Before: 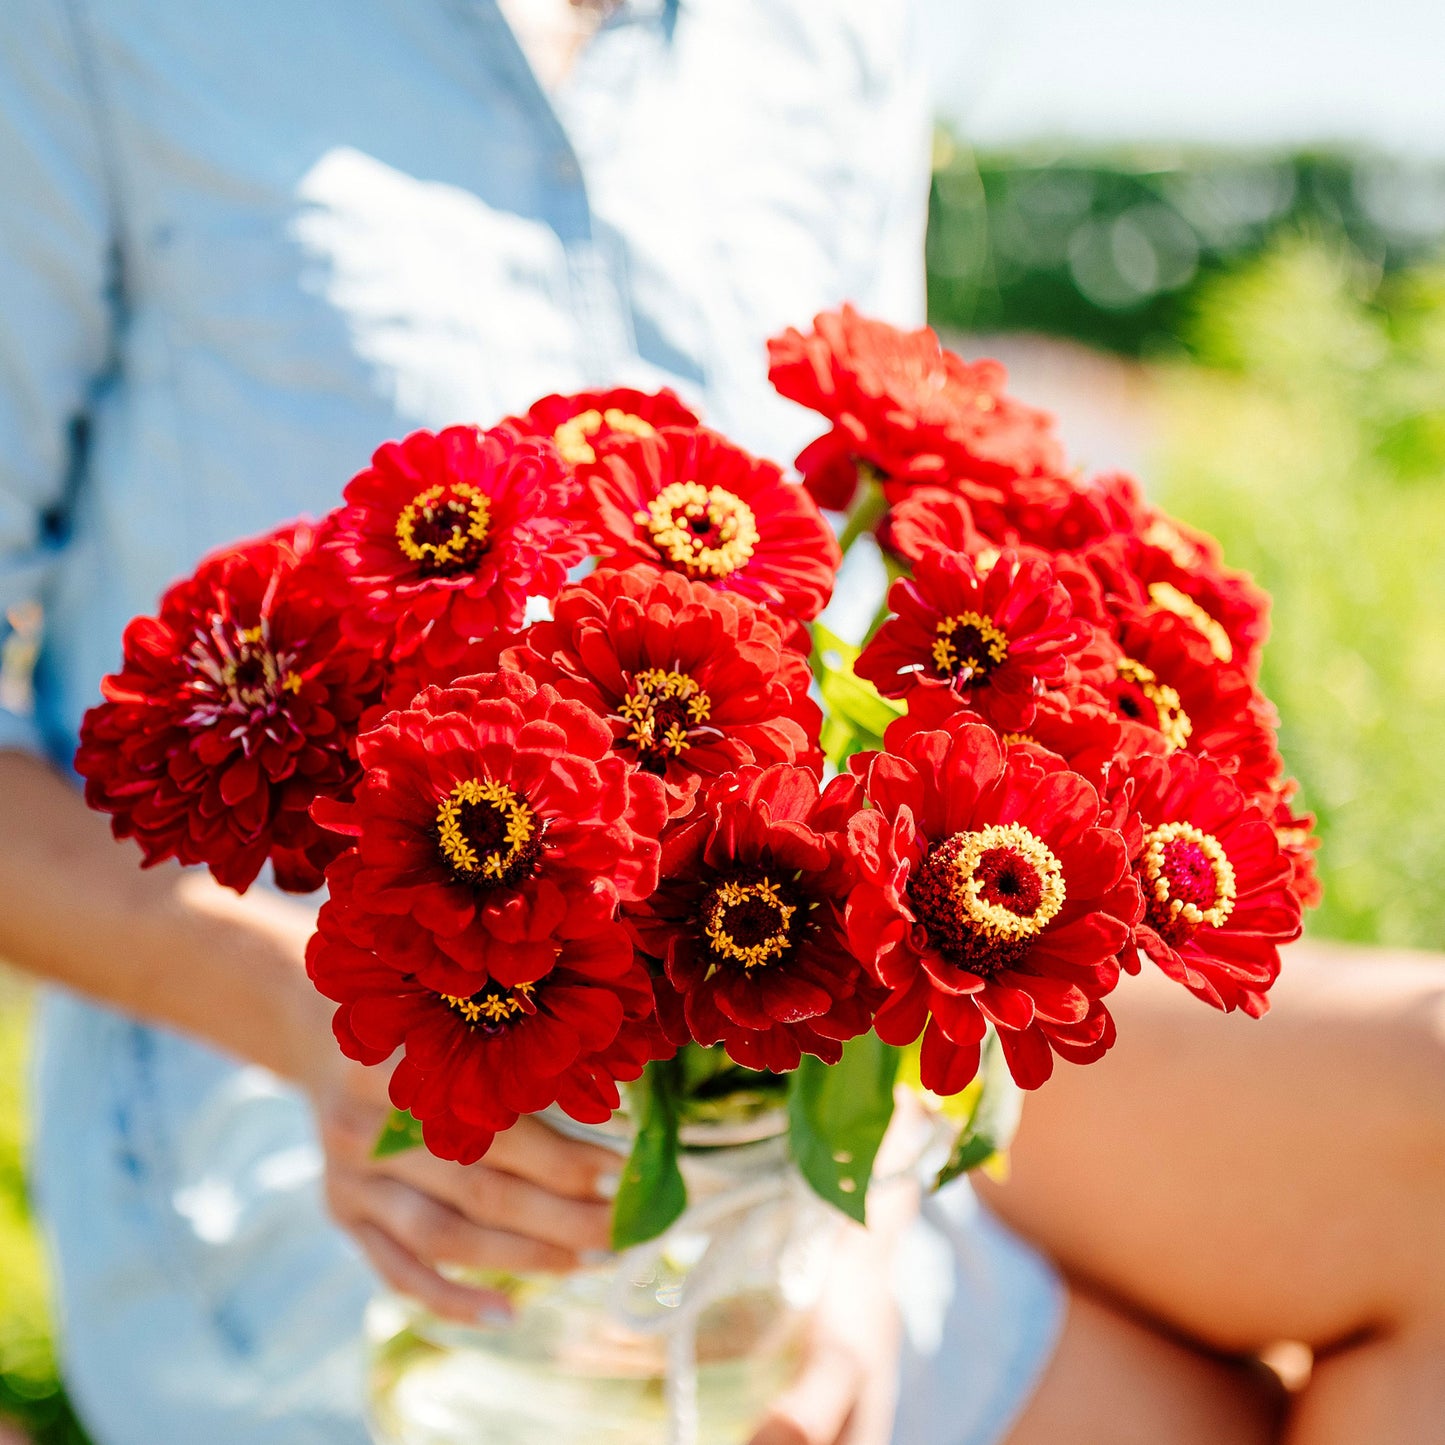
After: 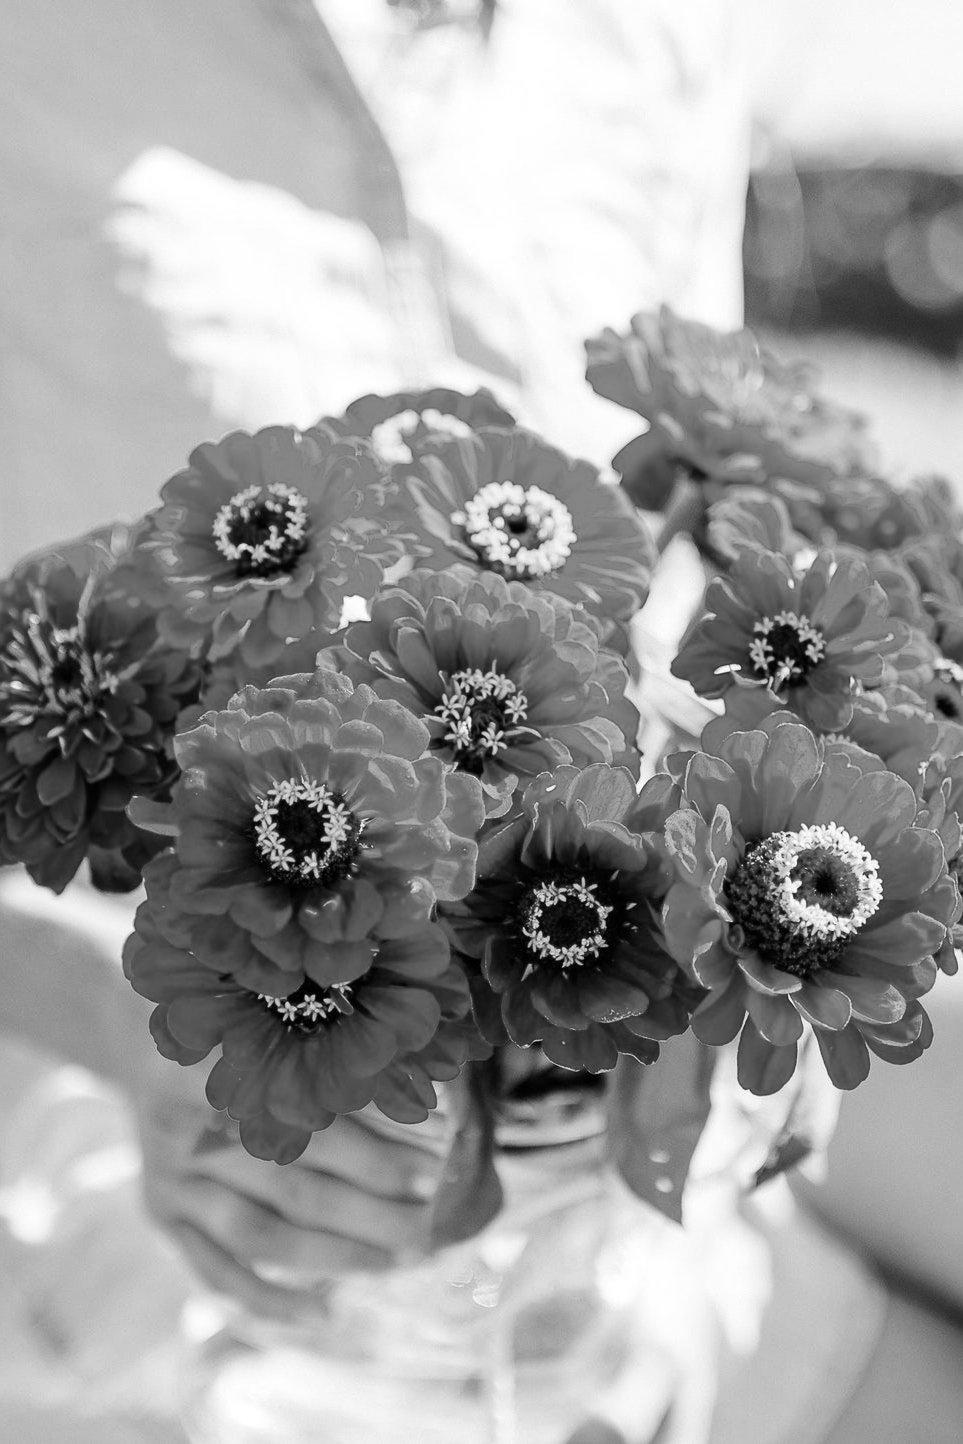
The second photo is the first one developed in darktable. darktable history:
contrast brightness saturation: contrast 0.11, saturation -0.17
monochrome: on, module defaults
color zones: curves: ch1 [(0, -0.394) (0.143, -0.394) (0.286, -0.394) (0.429, -0.392) (0.571, -0.391) (0.714, -0.391) (0.857, -0.391) (1, -0.394)]
white balance: red 1.009, blue 1.027
crop and rotate: left 12.673%, right 20.66%
